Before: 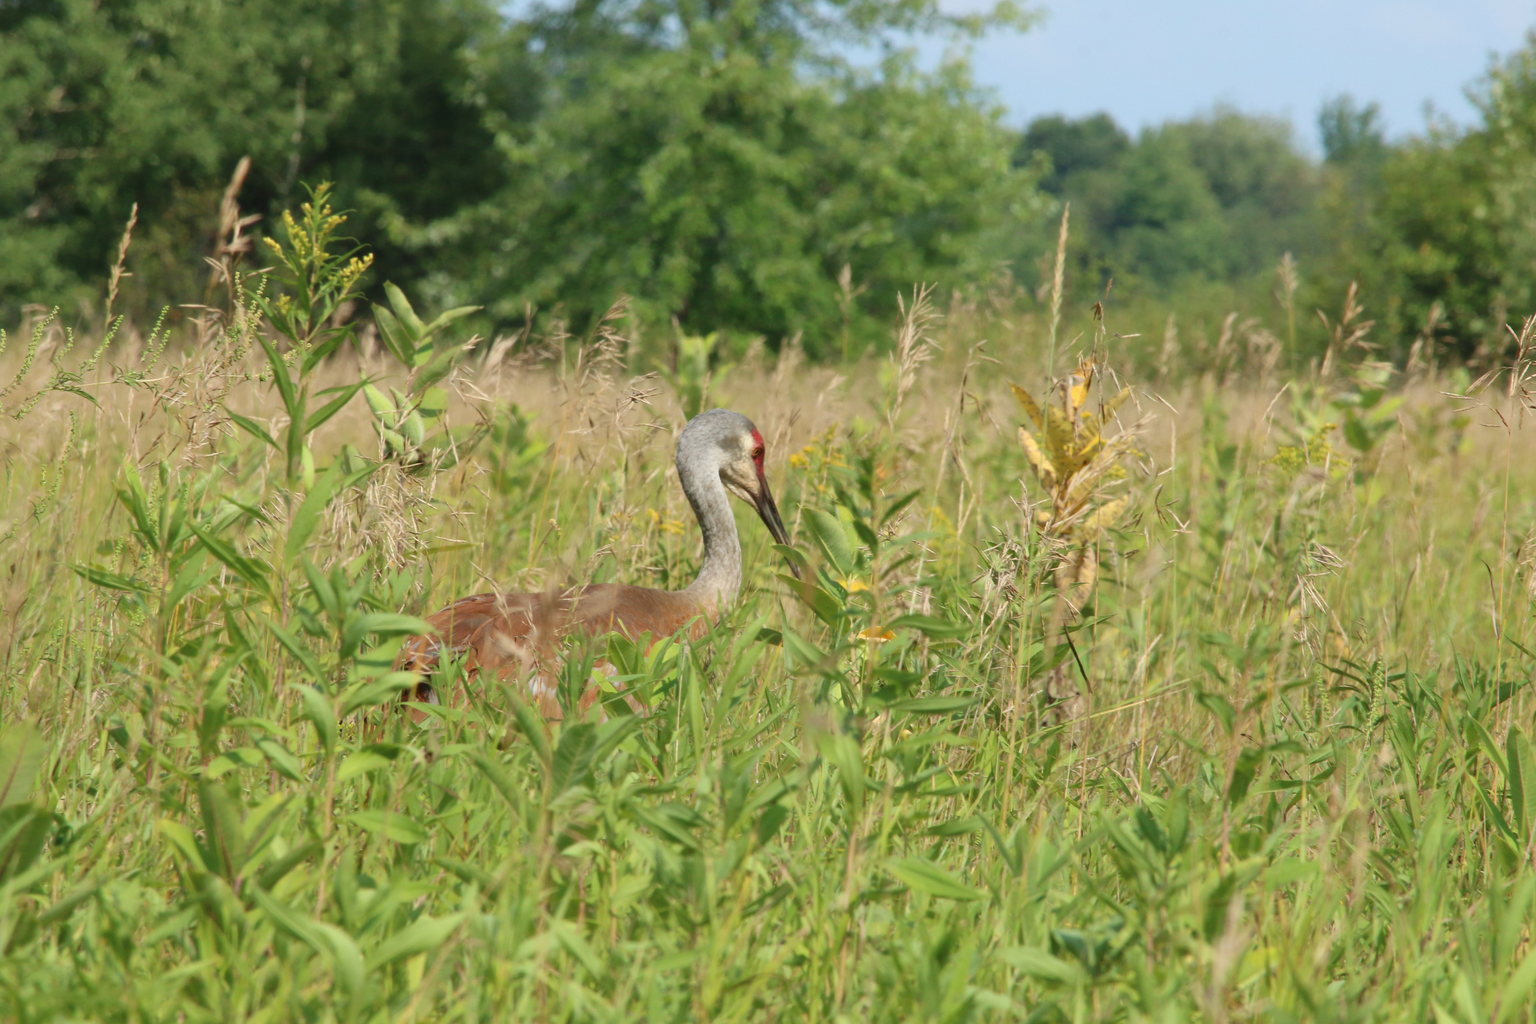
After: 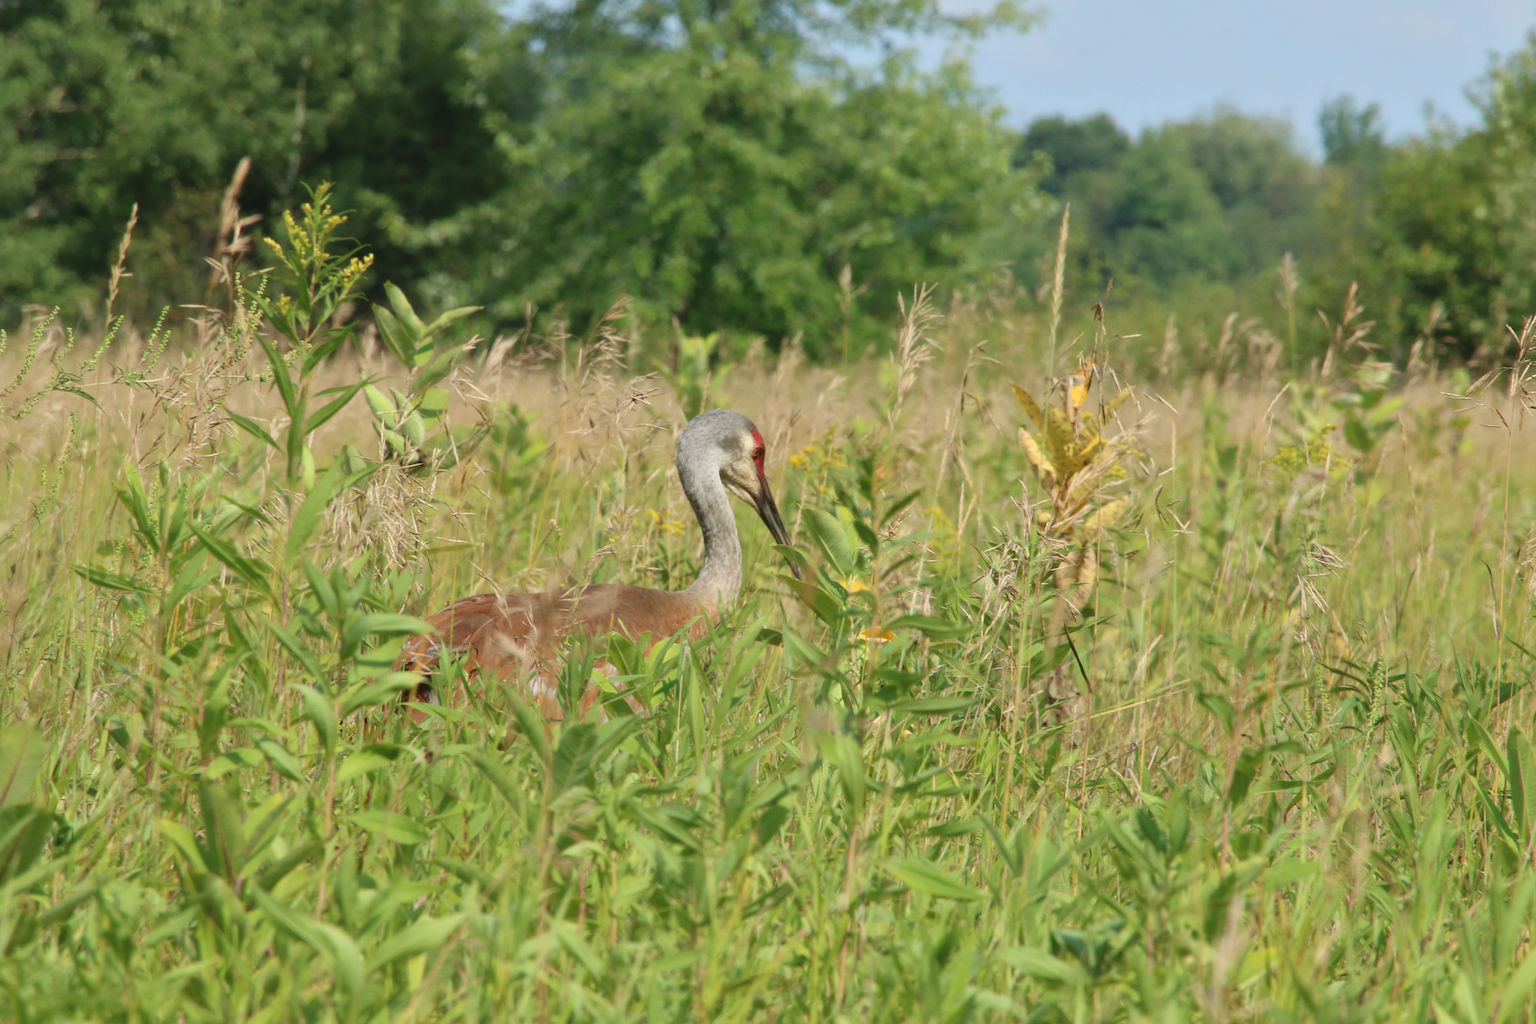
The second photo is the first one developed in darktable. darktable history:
exposure: compensate highlight preservation false
tone equalizer: -8 EV -0.002 EV, -7 EV 0.005 EV, -6 EV -0.009 EV, -5 EV 0.011 EV, -4 EV -0.012 EV, -3 EV 0.007 EV, -2 EV -0.062 EV, -1 EV -0.293 EV, +0 EV -0.582 EV, smoothing diameter 2%, edges refinement/feathering 20, mask exposure compensation -1.57 EV, filter diffusion 5
